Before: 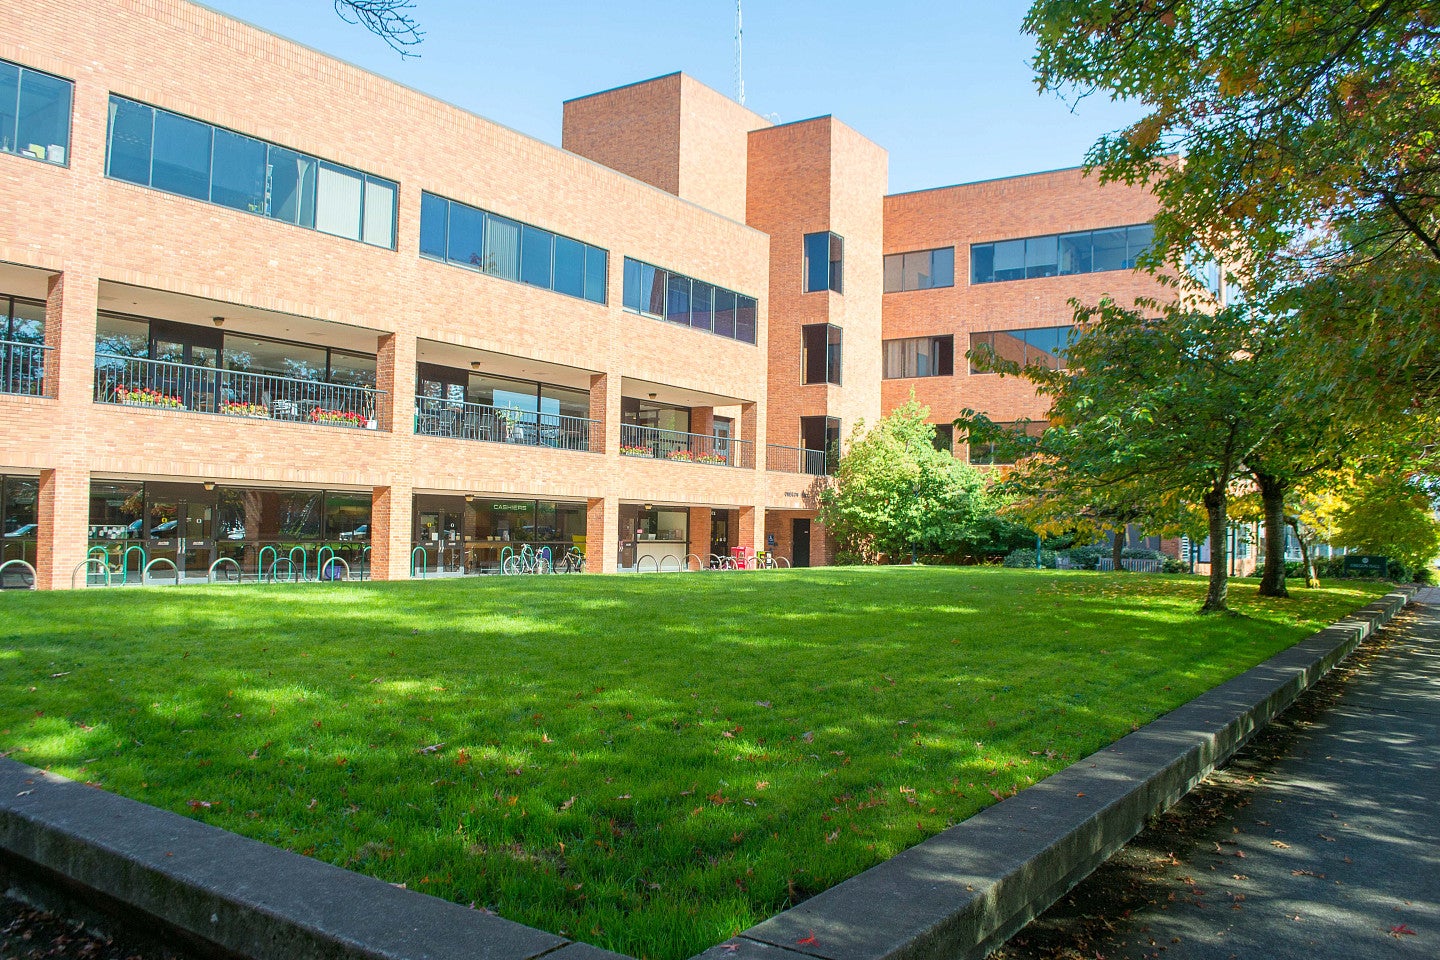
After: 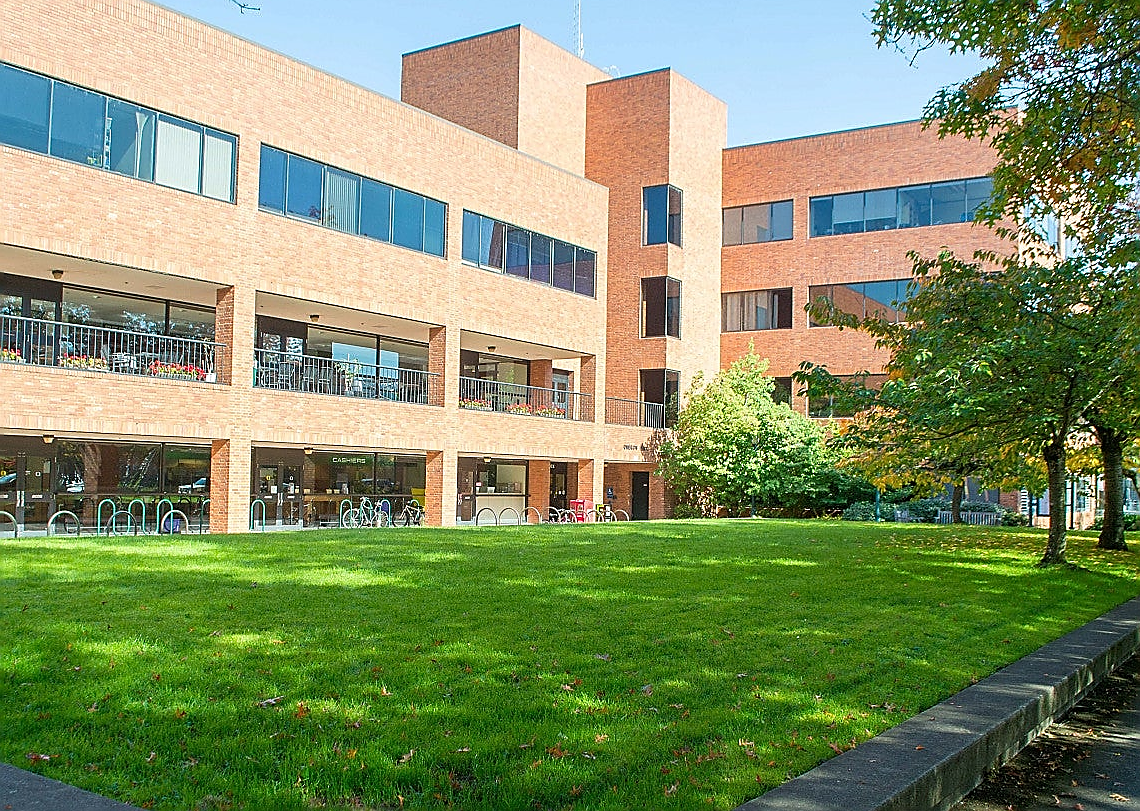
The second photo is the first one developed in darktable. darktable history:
sharpen: radius 1.382, amount 1.262, threshold 0.67
crop: left 11.2%, top 4.984%, right 9.601%, bottom 10.521%
